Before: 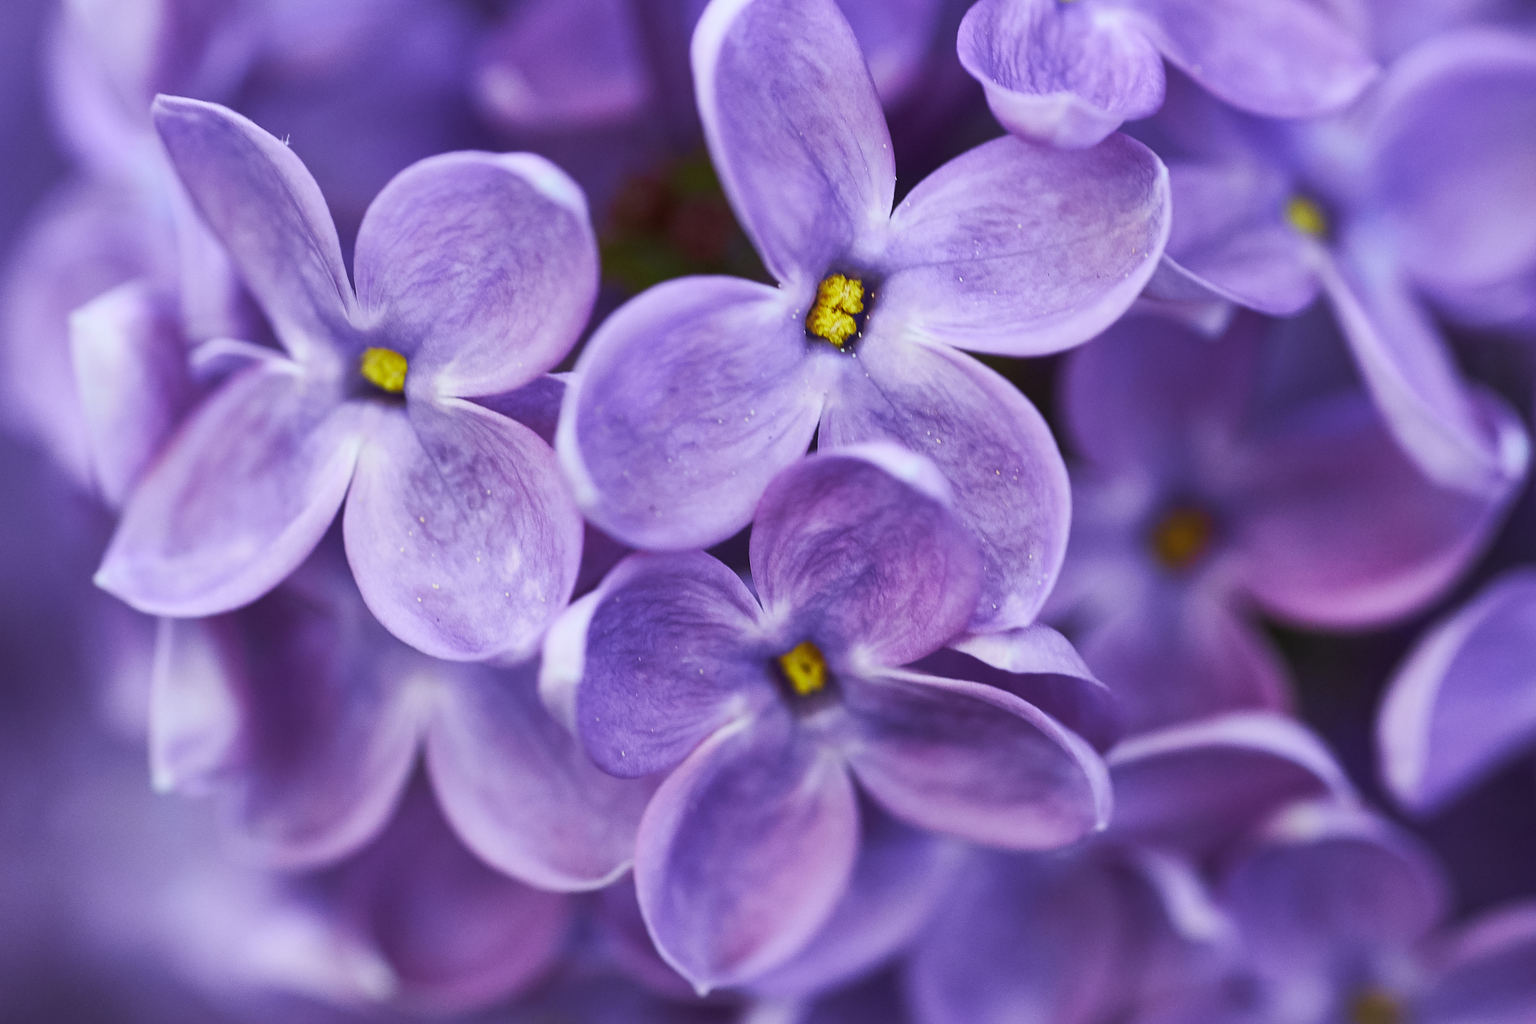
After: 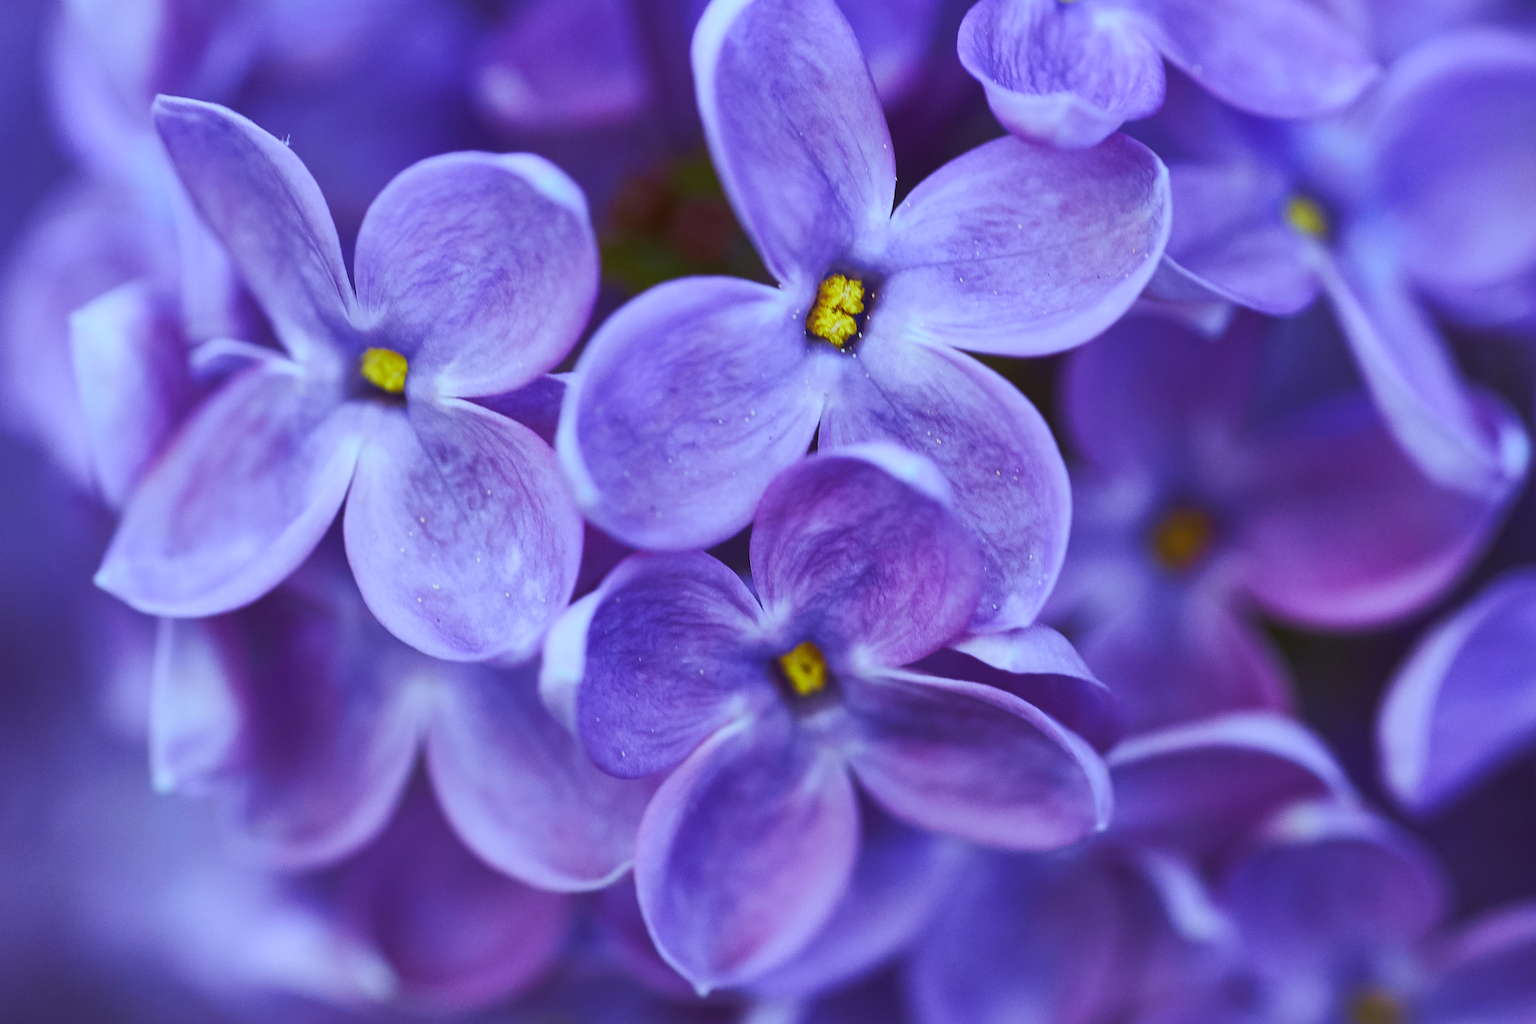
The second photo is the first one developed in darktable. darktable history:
color balance: lift [1.004, 1.002, 1.002, 0.998], gamma [1, 1.007, 1.002, 0.993], gain [1, 0.977, 1.013, 1.023], contrast -3.64%
color calibration: output R [0.972, 0.068, -0.094, 0], output G [-0.178, 1.216, -0.086, 0], output B [0.095, -0.136, 0.98, 0], illuminant custom, x 0.371, y 0.381, temperature 4283.16 K
